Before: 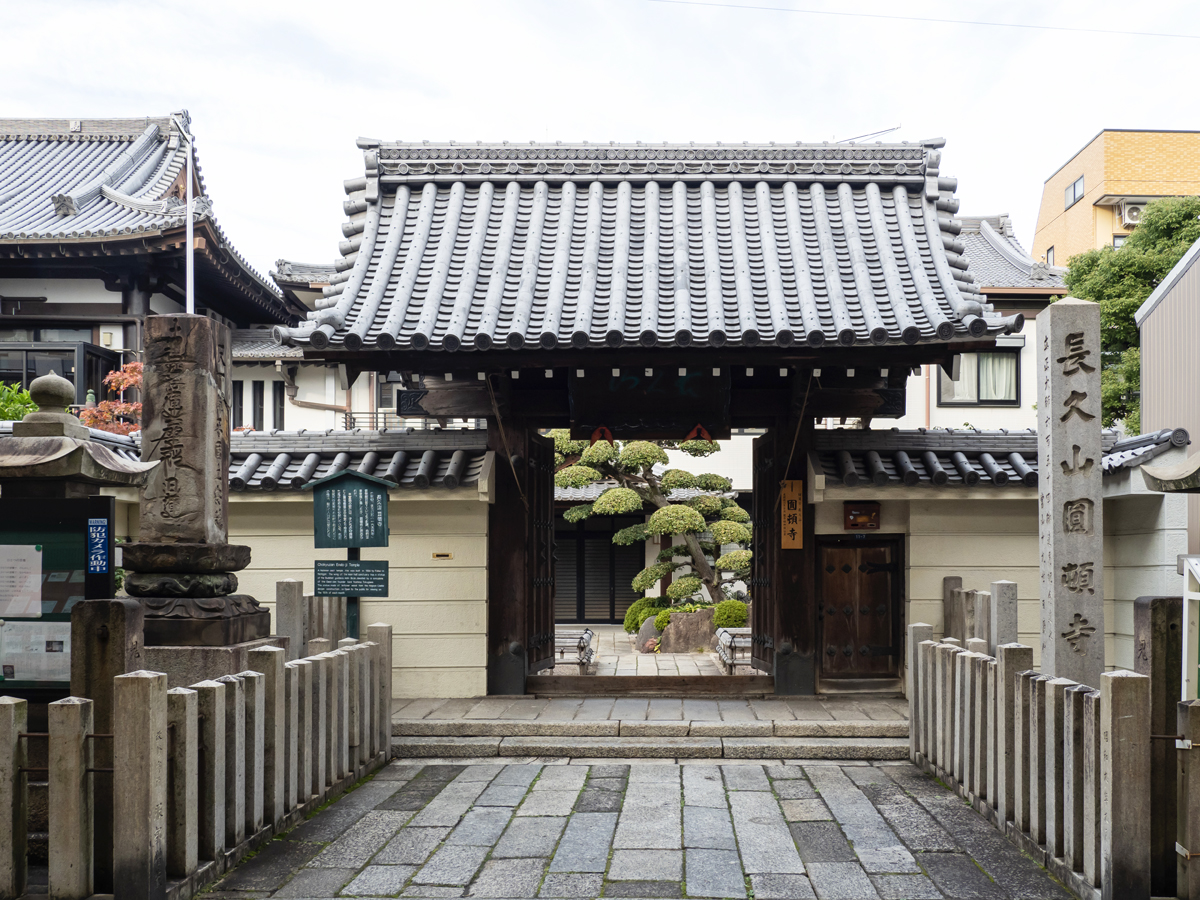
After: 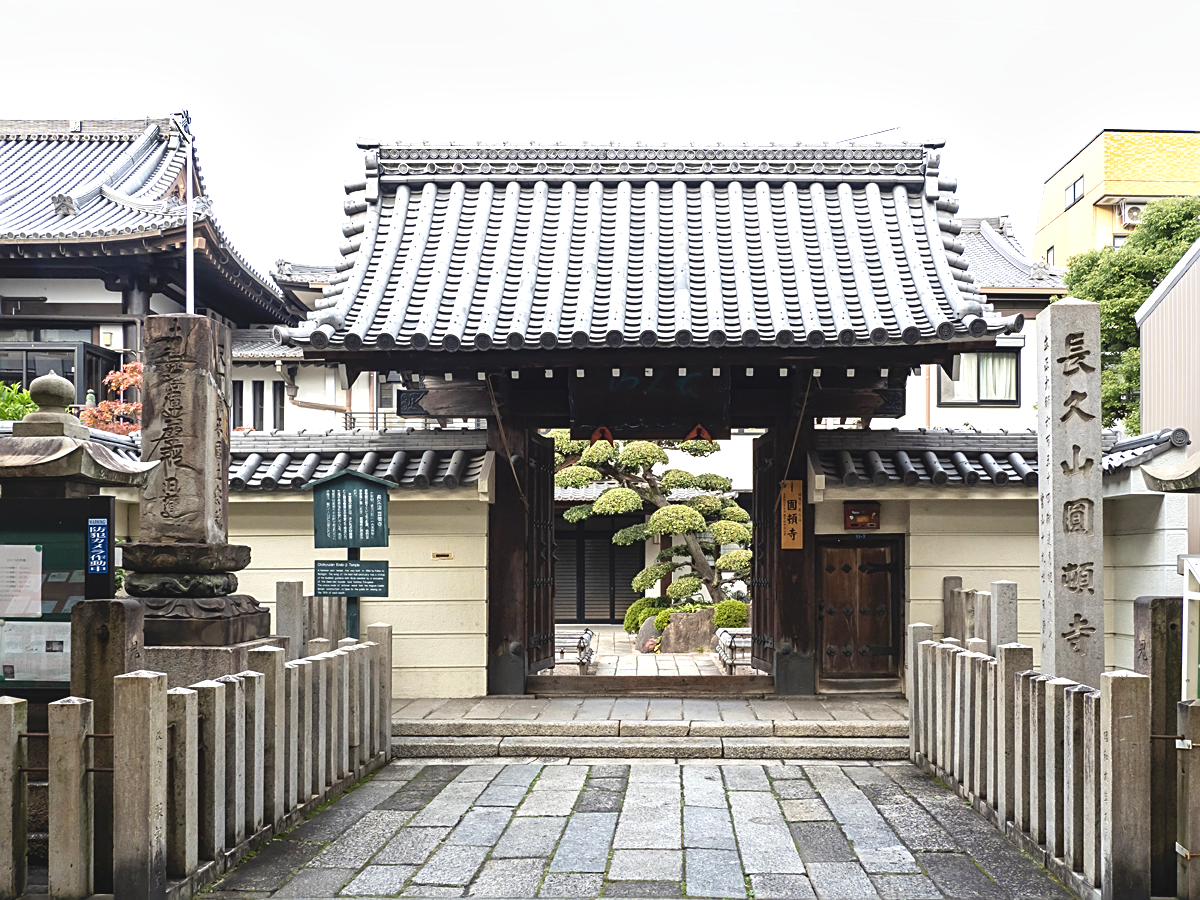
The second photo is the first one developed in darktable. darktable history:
sharpen: on, module defaults
contrast brightness saturation: contrast -0.11
exposure: black level correction 0.001, exposure 0.5 EV, compensate exposure bias true, compensate highlight preservation false
shadows and highlights: radius 44.78, white point adjustment 6.64, compress 79.65%, highlights color adjustment 78.42%, soften with gaussian
